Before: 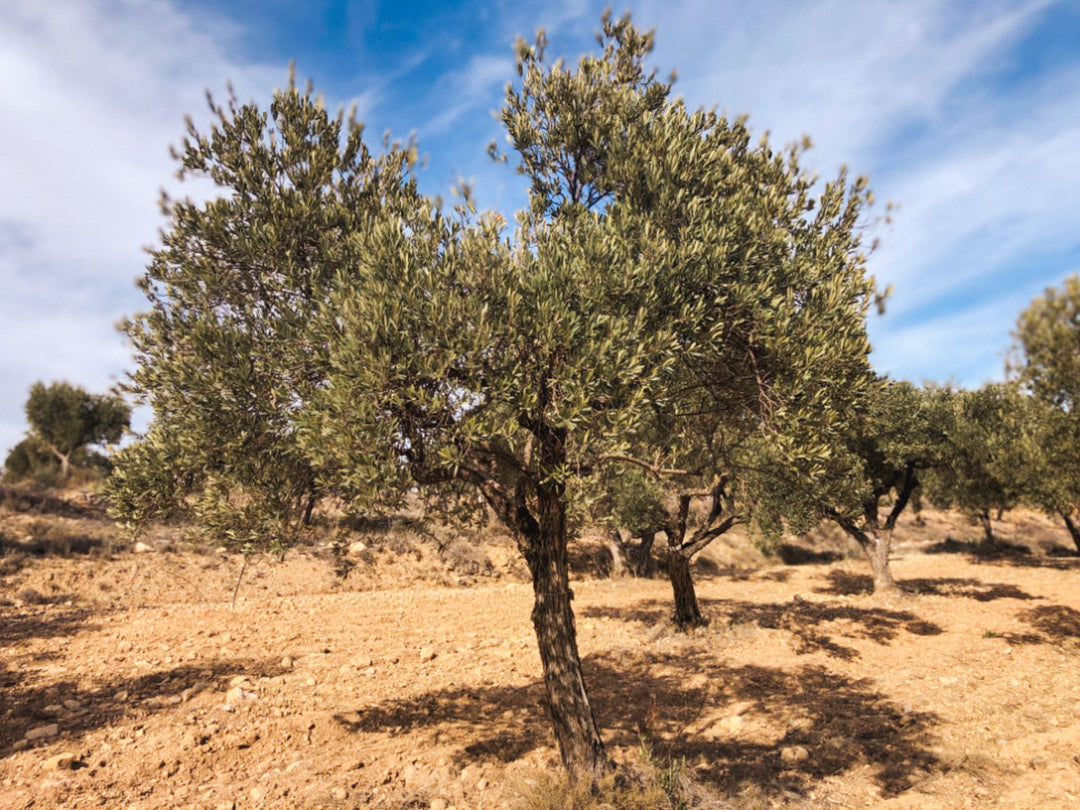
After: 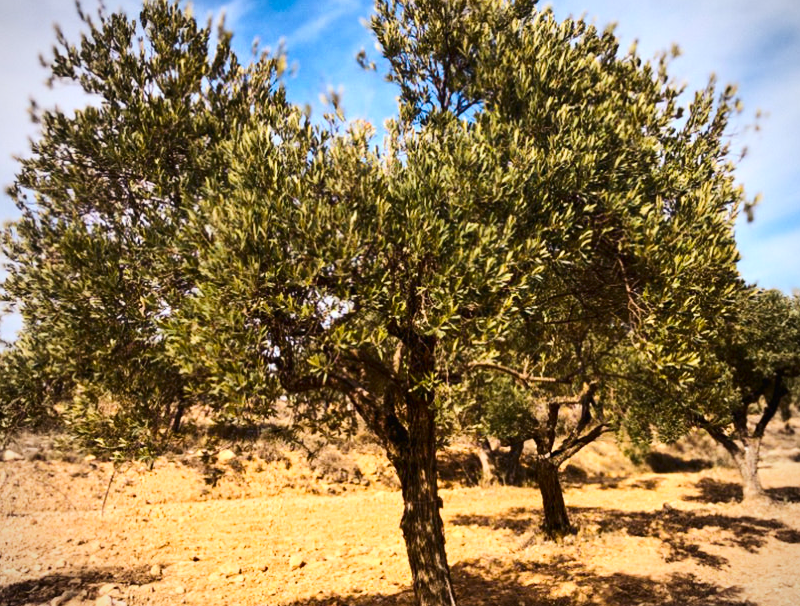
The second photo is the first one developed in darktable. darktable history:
crop and rotate: left 12.178%, top 11.406%, right 13.659%, bottom 13.778%
vignetting: fall-off radius 60.89%
color balance rgb: linear chroma grading › global chroma 0.935%, perceptual saturation grading › global saturation 25.486%, global vibrance 20%
levels: mode automatic, white 99.98%, levels [0.029, 0.545, 0.971]
contrast brightness saturation: contrast 0.275
